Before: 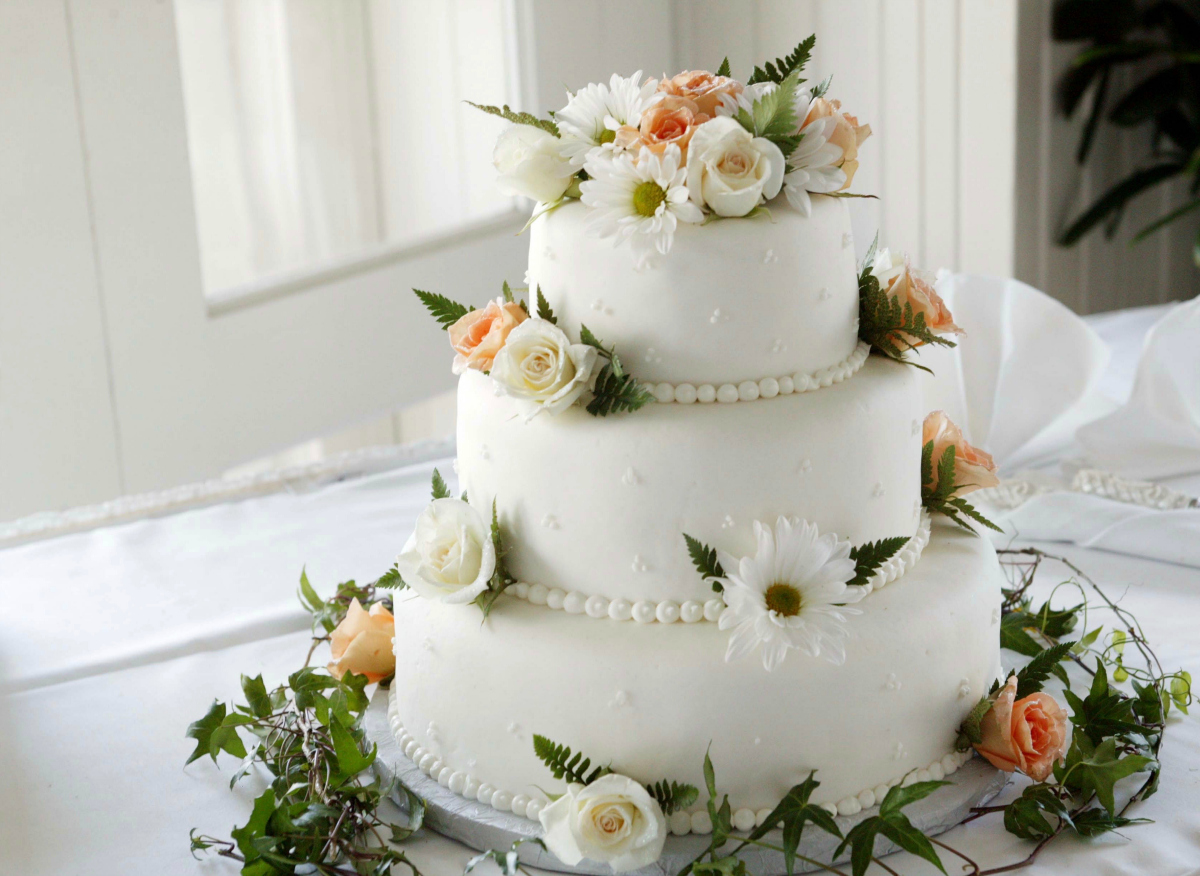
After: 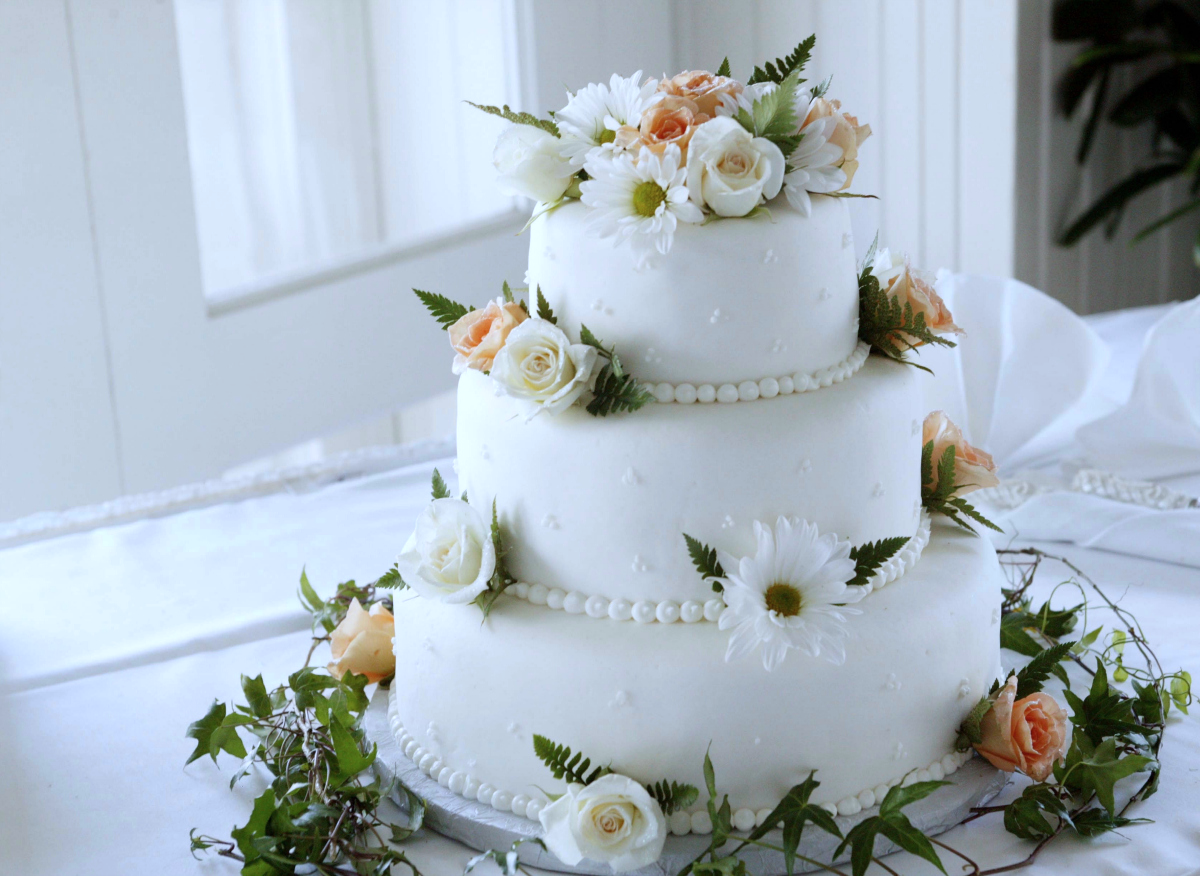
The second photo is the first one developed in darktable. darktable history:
white balance: red 0.926, green 1.003, blue 1.133
color balance: on, module defaults
contrast brightness saturation: saturation -0.1
